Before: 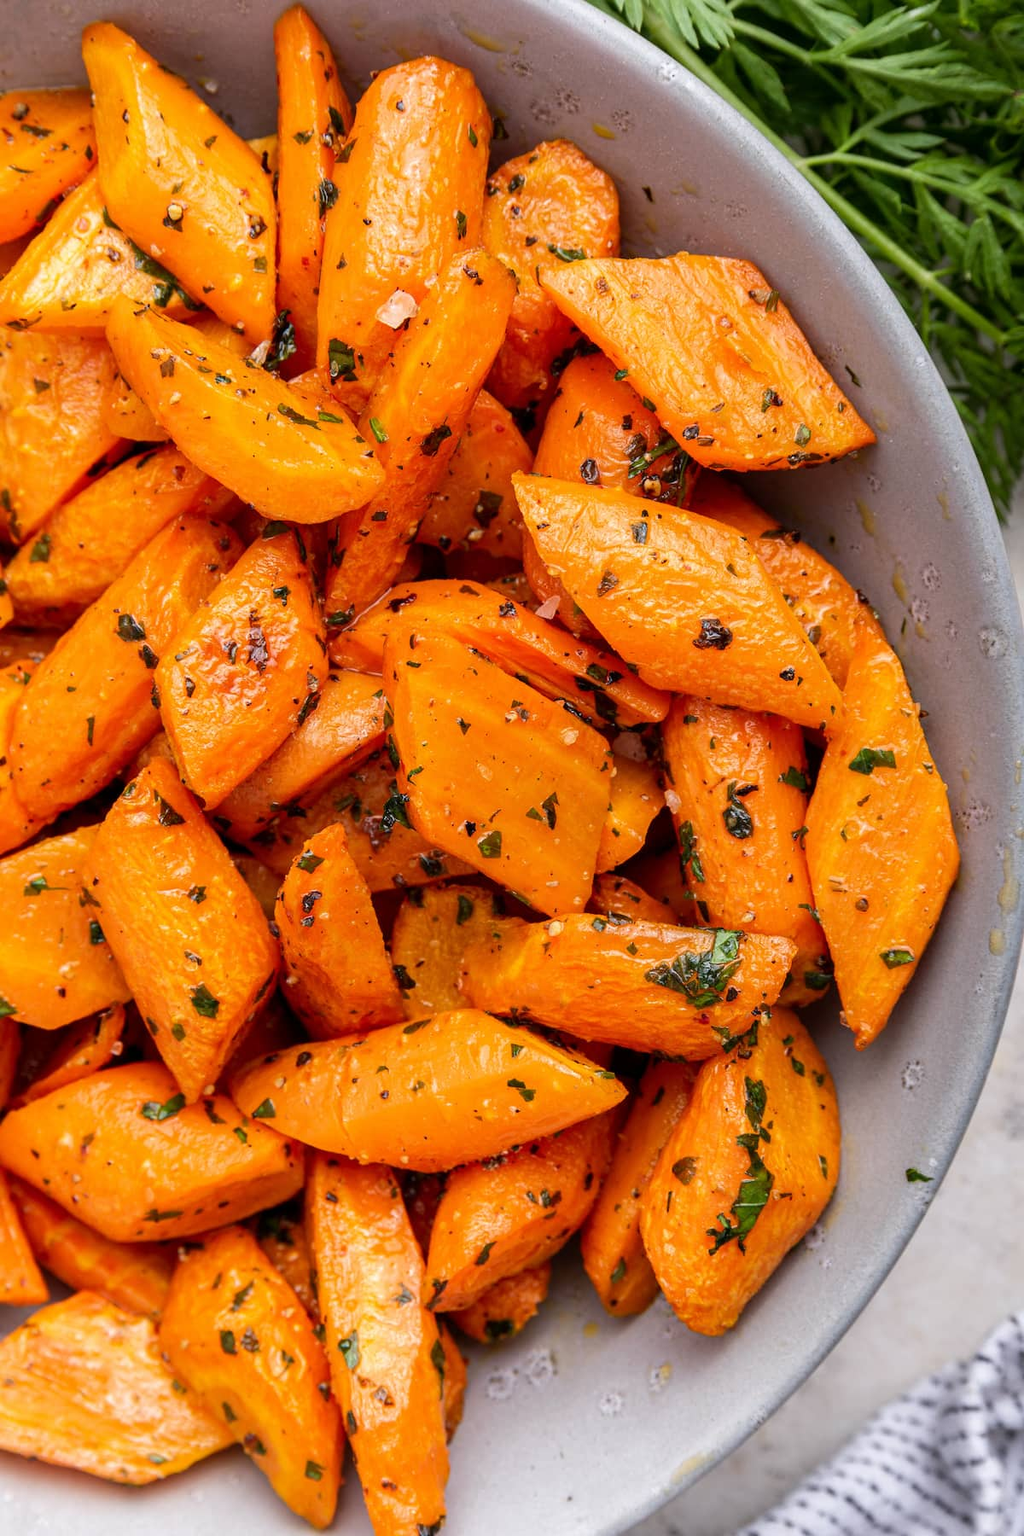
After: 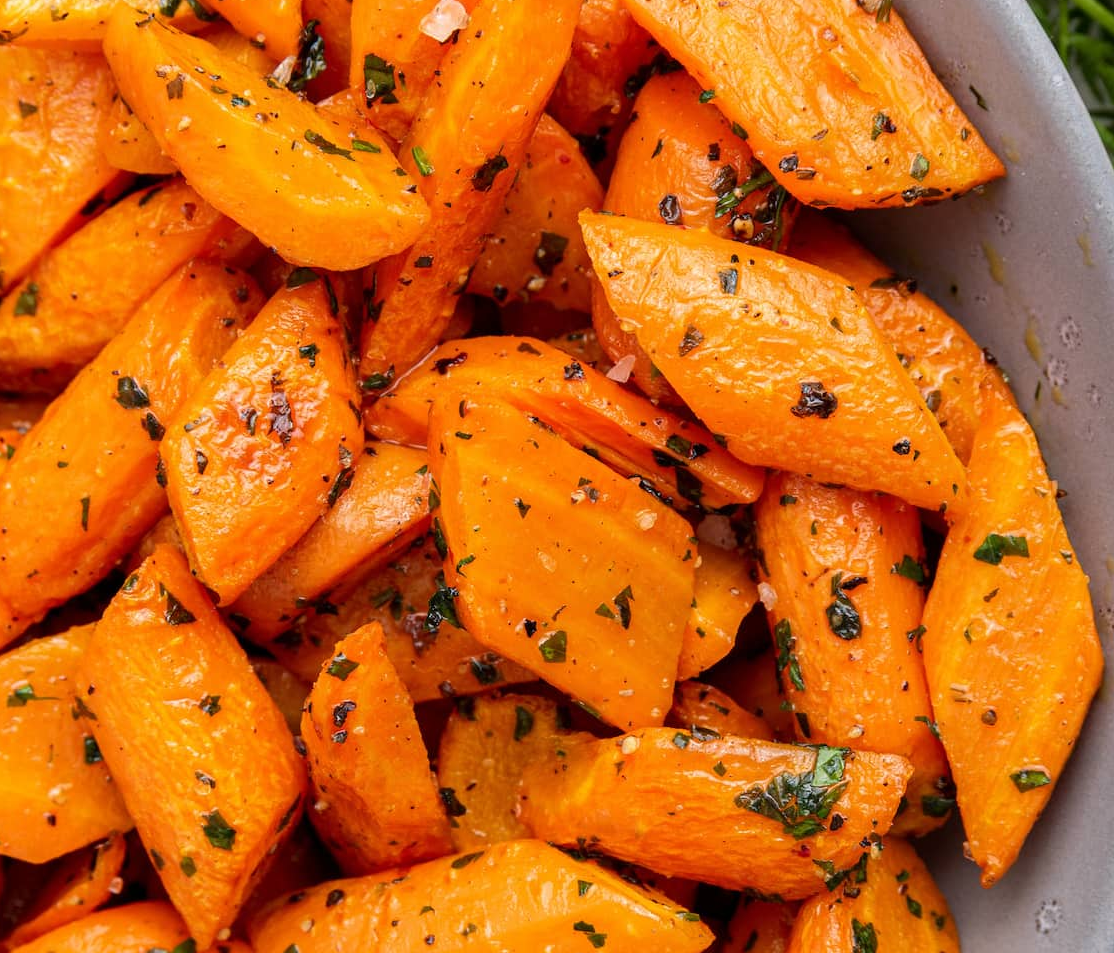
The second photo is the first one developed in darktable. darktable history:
crop: left 1.785%, top 19.091%, right 5.348%, bottom 27.949%
